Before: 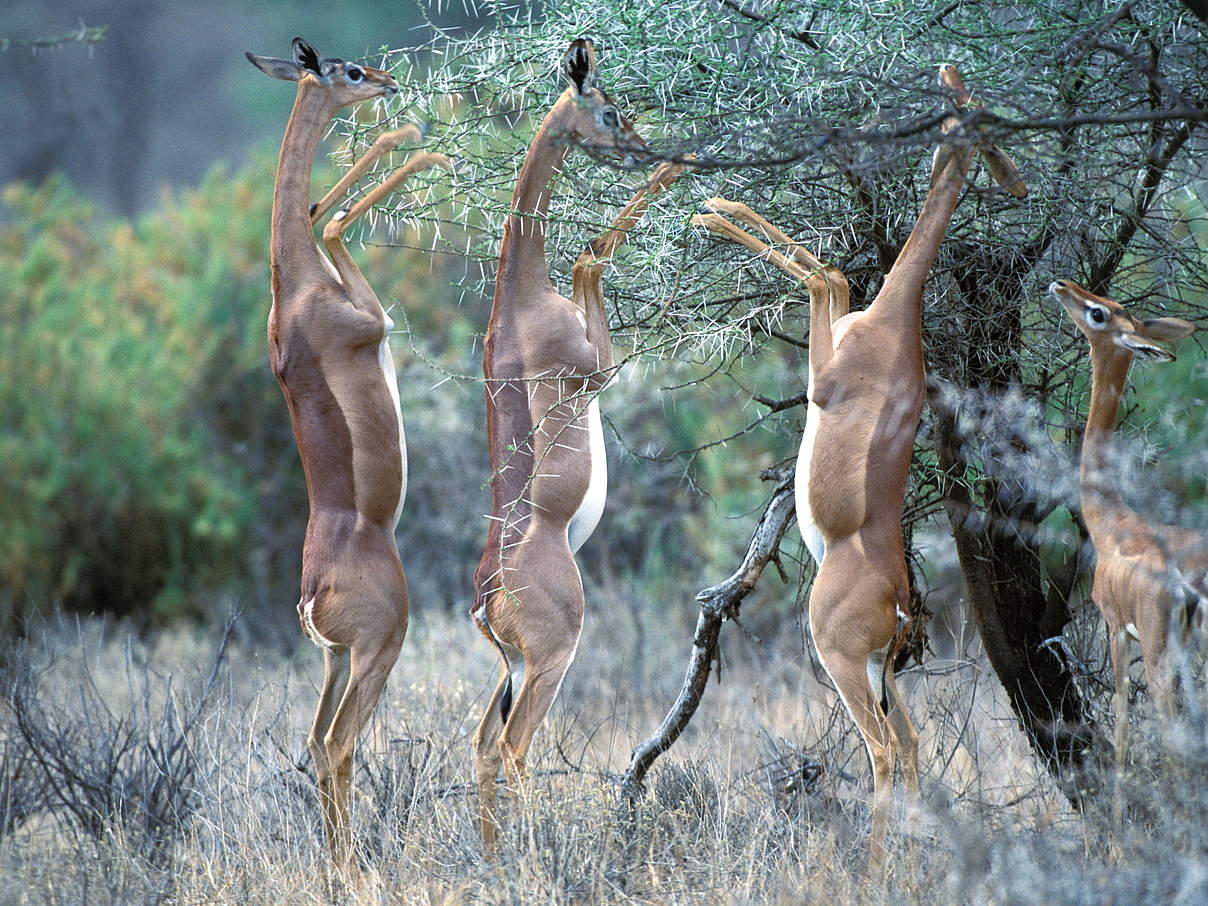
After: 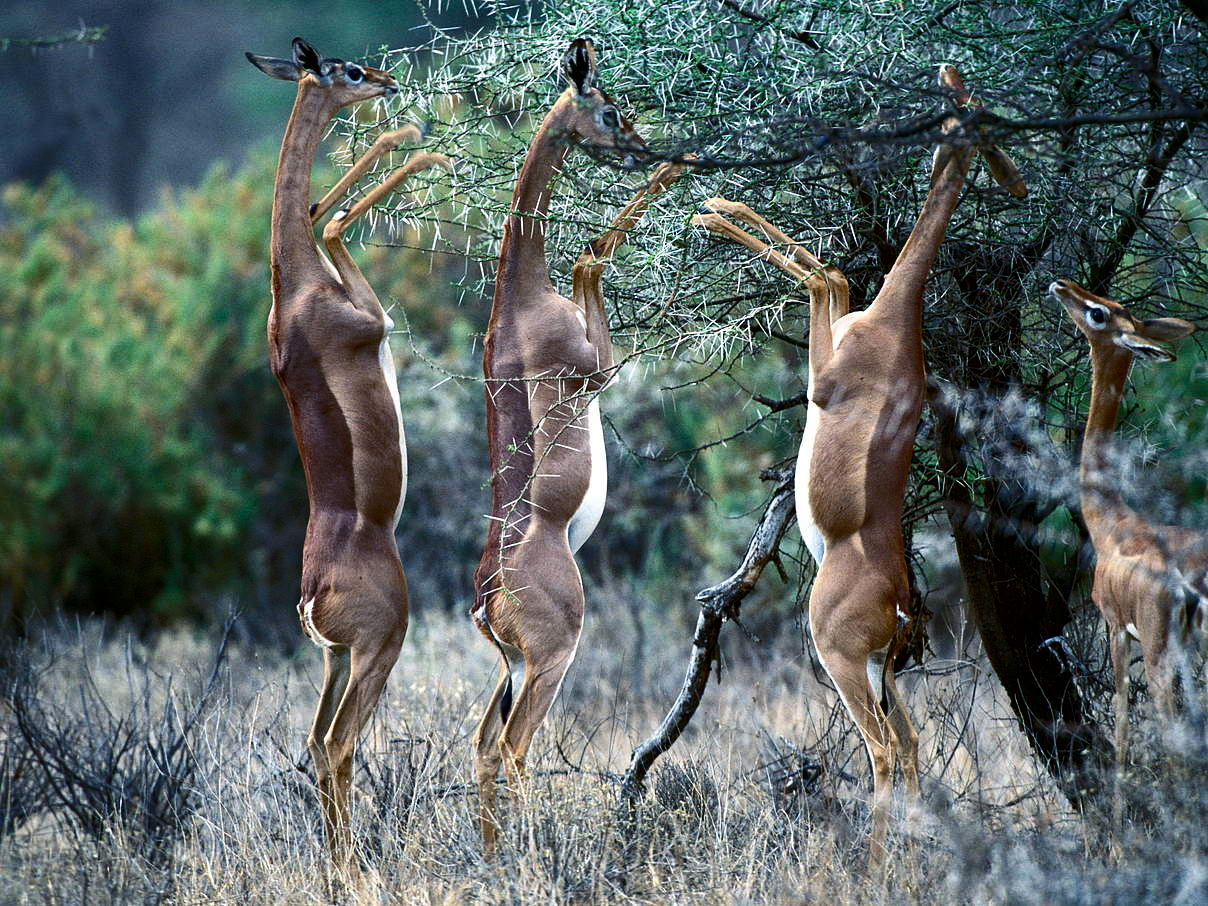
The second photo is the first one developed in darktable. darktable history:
contrast brightness saturation: contrast 0.191, brightness -0.238, saturation 0.111
